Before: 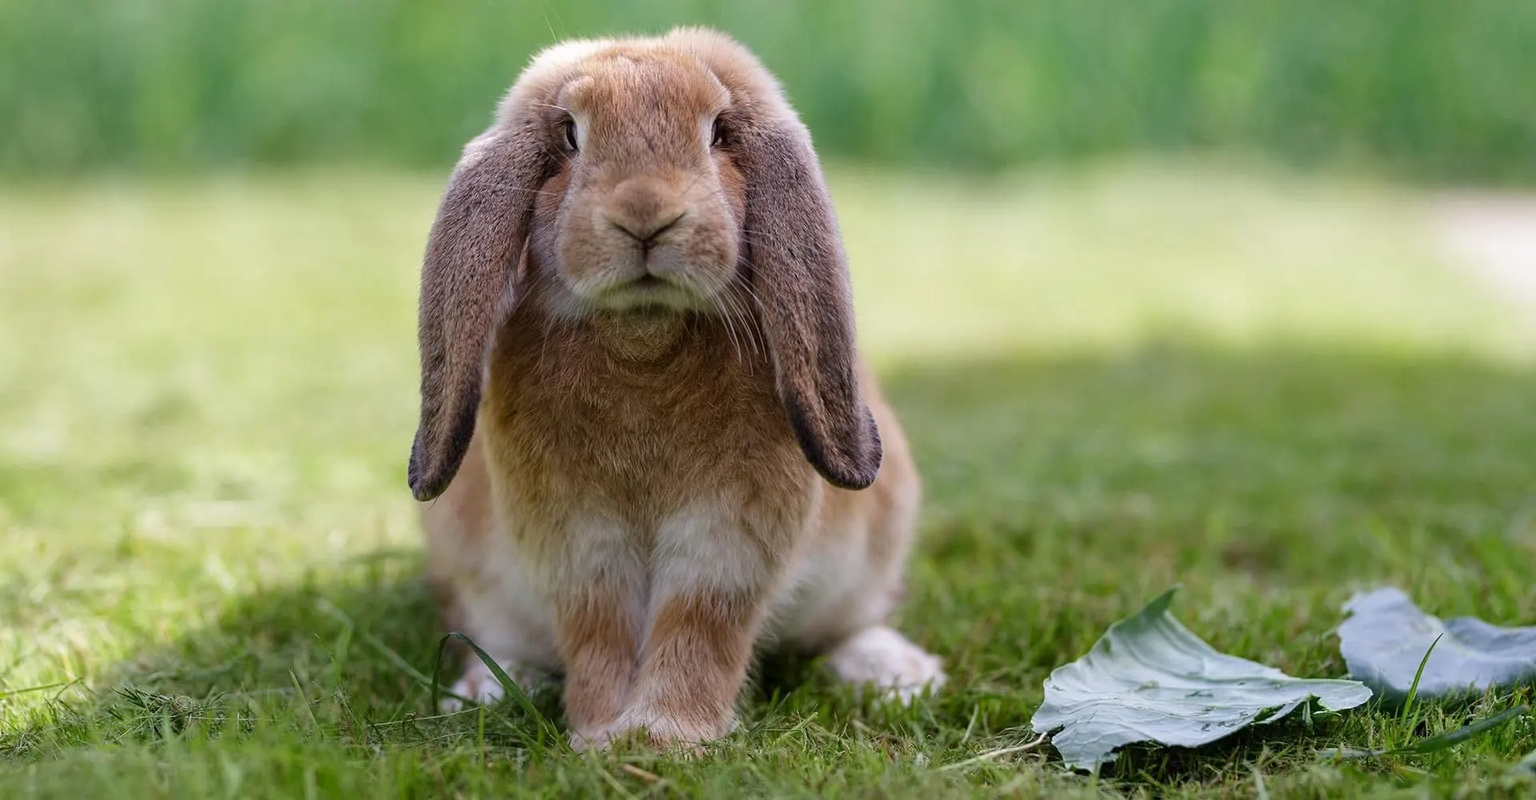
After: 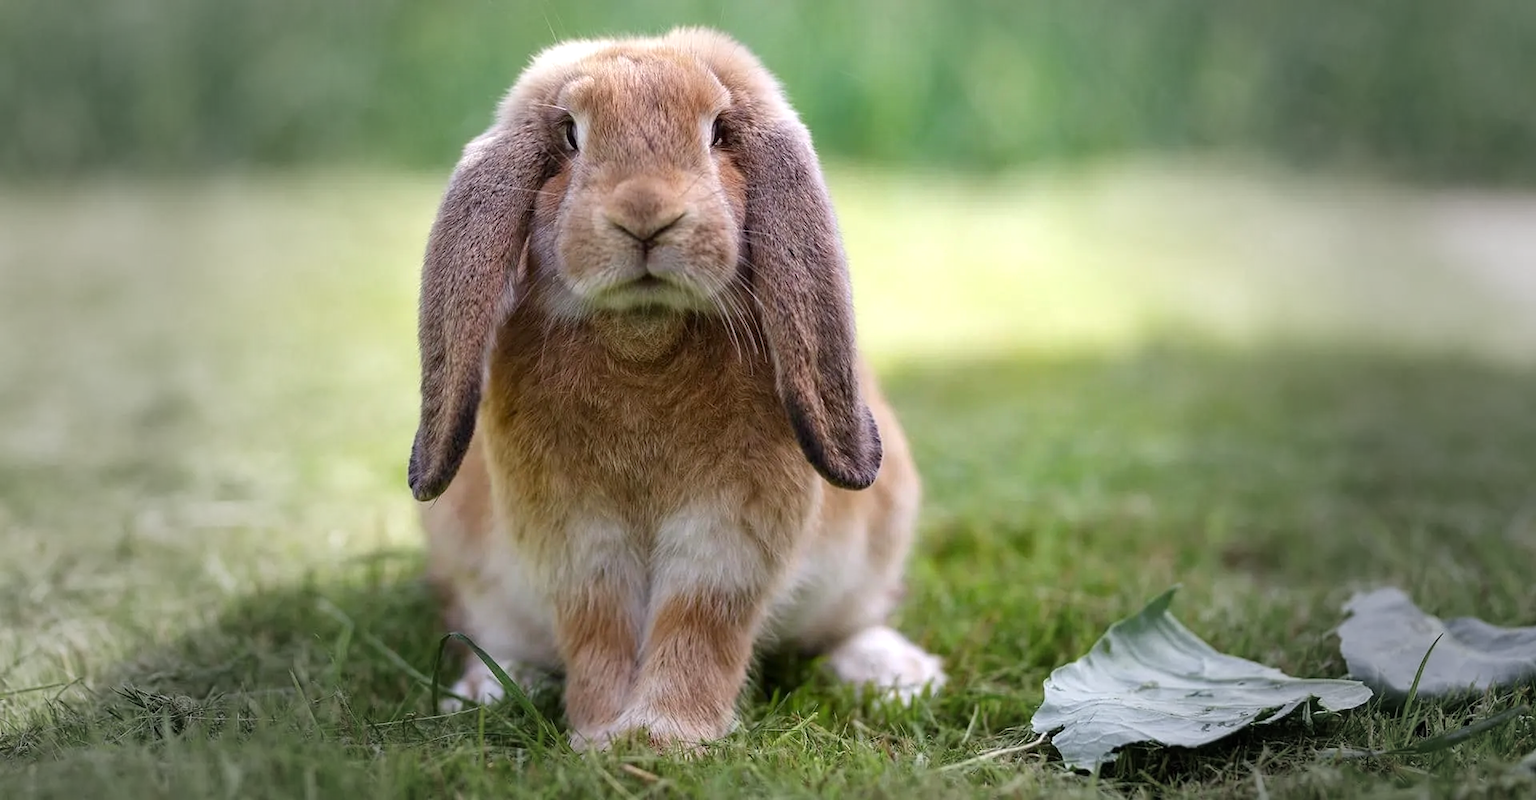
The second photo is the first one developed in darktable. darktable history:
exposure: exposure 0.433 EV, compensate highlight preservation false
vignetting: fall-off start 39.6%, fall-off radius 40.18%
